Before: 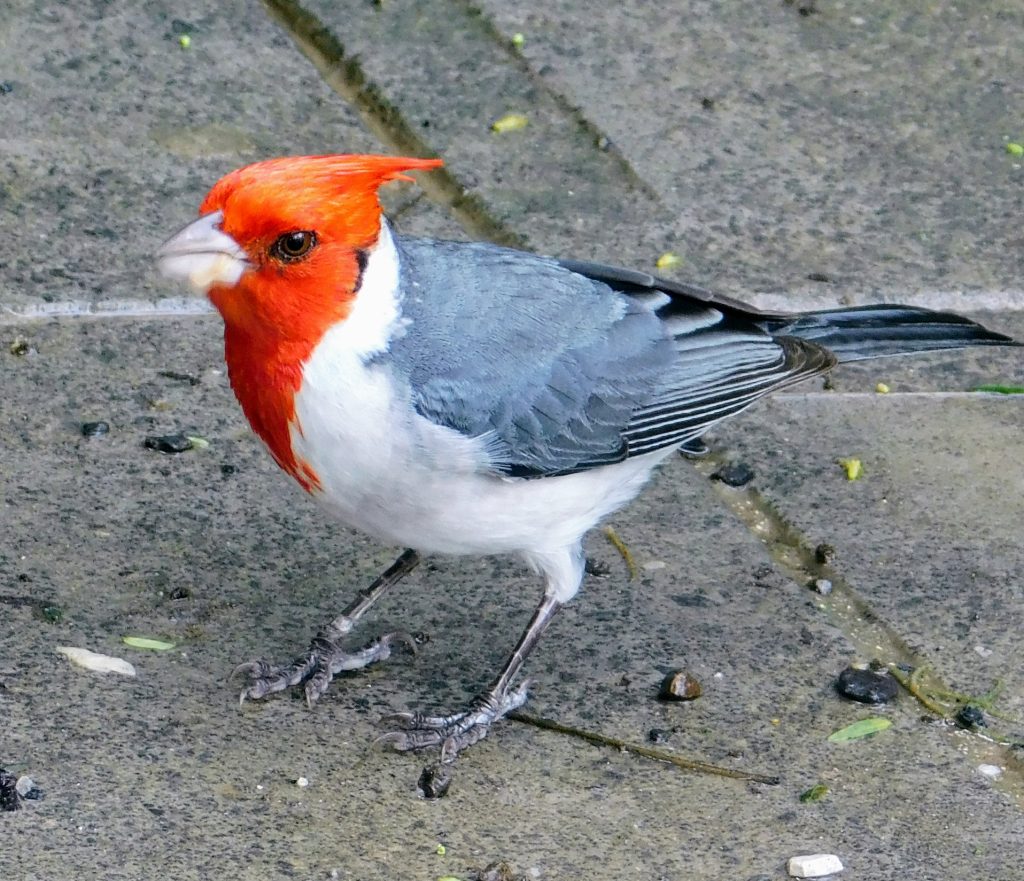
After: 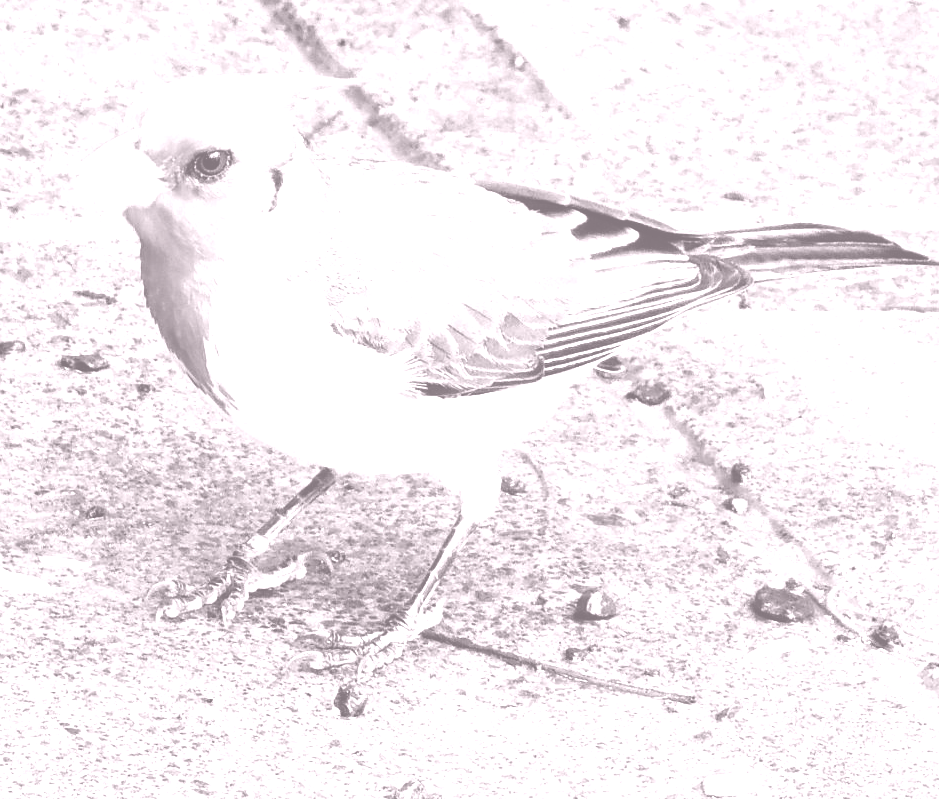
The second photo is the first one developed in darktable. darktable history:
colorize: hue 25.2°, saturation 83%, source mix 82%, lightness 79%, version 1
tone equalizer: -8 EV -0.75 EV, -7 EV -0.7 EV, -6 EV -0.6 EV, -5 EV -0.4 EV, -3 EV 0.4 EV, -2 EV 0.6 EV, -1 EV 0.7 EV, +0 EV 0.75 EV, edges refinement/feathering 500, mask exposure compensation -1.57 EV, preserve details no
crop and rotate: left 8.262%, top 9.226%
